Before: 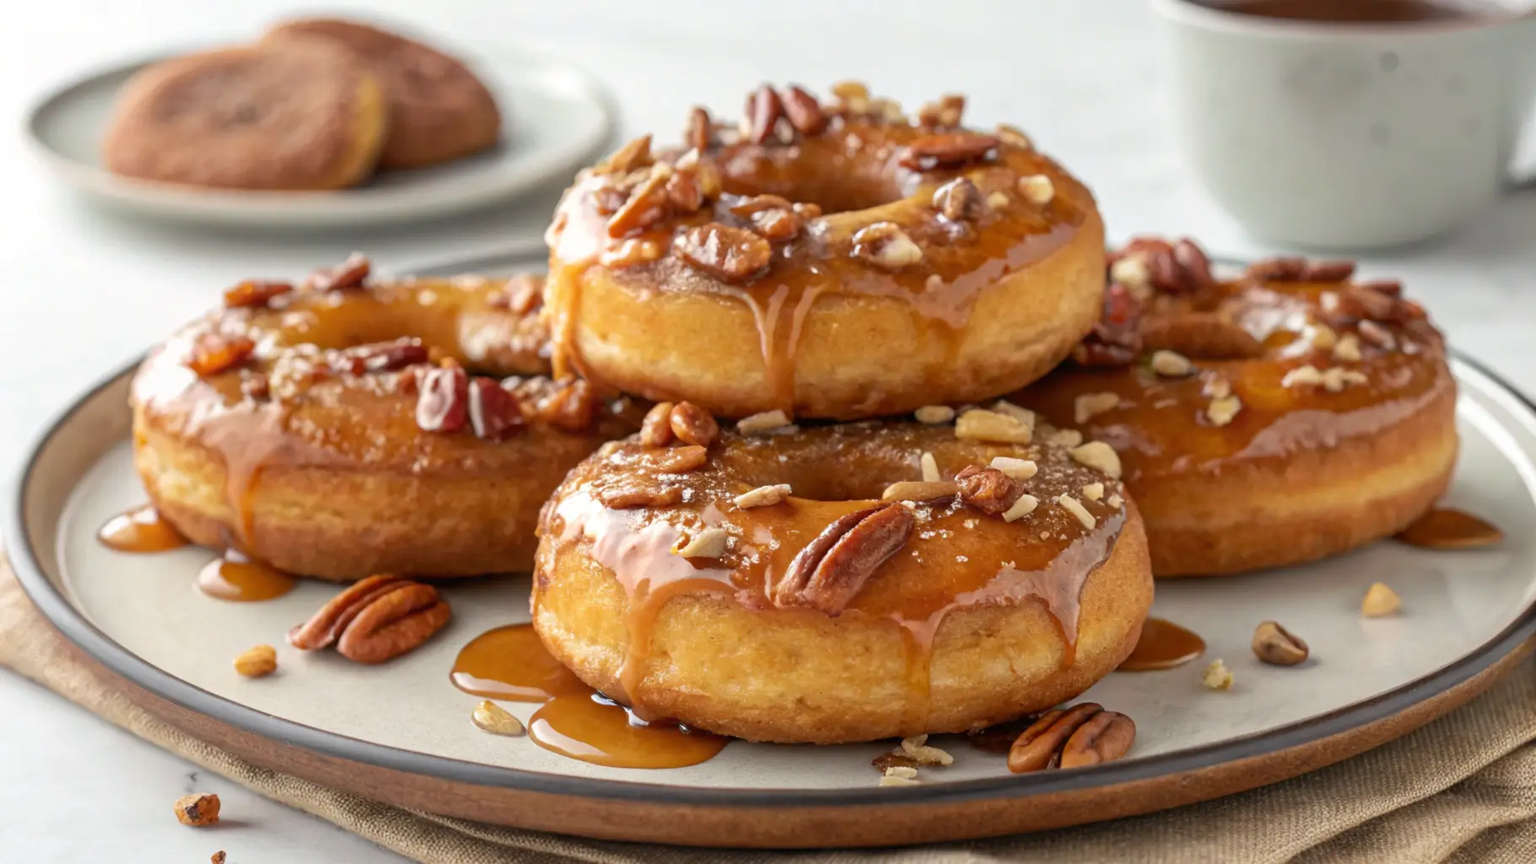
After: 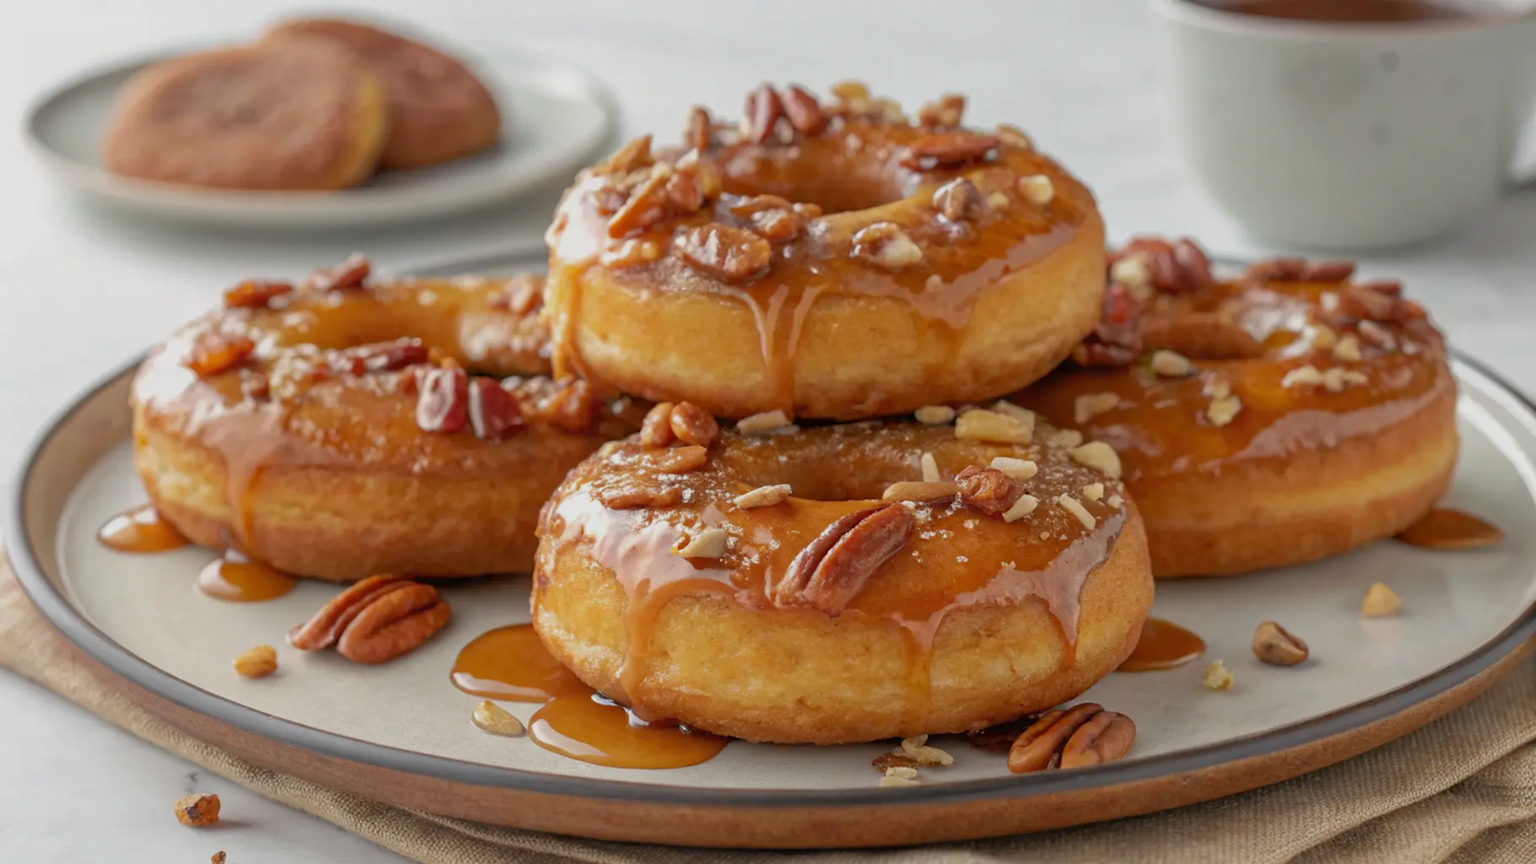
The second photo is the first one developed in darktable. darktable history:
tone equalizer: -8 EV 0.266 EV, -7 EV 0.427 EV, -6 EV 0.43 EV, -5 EV 0.241 EV, -3 EV -0.26 EV, -2 EV -0.439 EV, -1 EV -0.442 EV, +0 EV -0.277 EV, edges refinement/feathering 500, mask exposure compensation -1.57 EV, preserve details no
